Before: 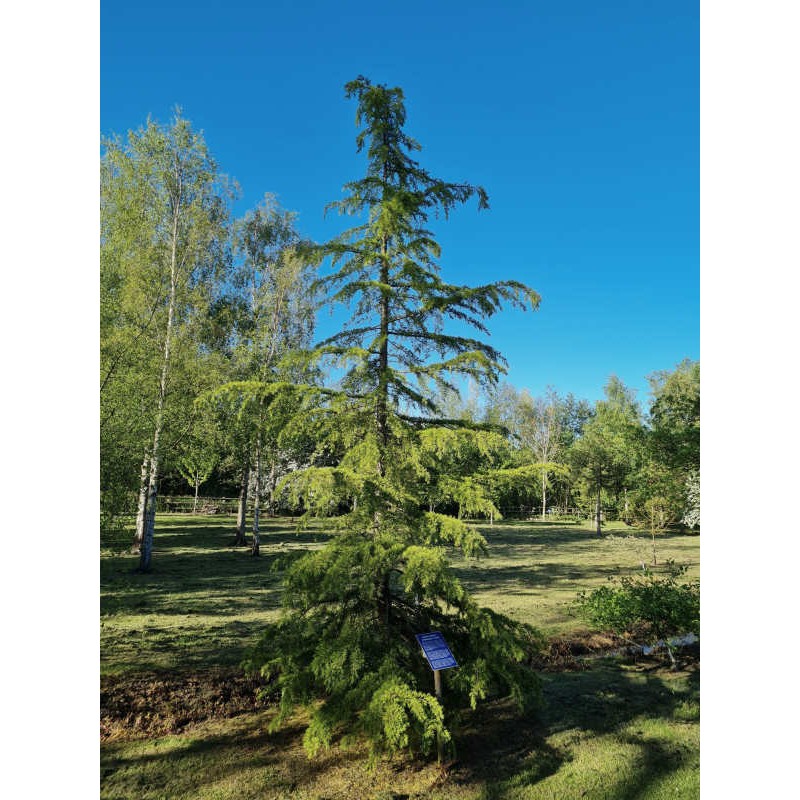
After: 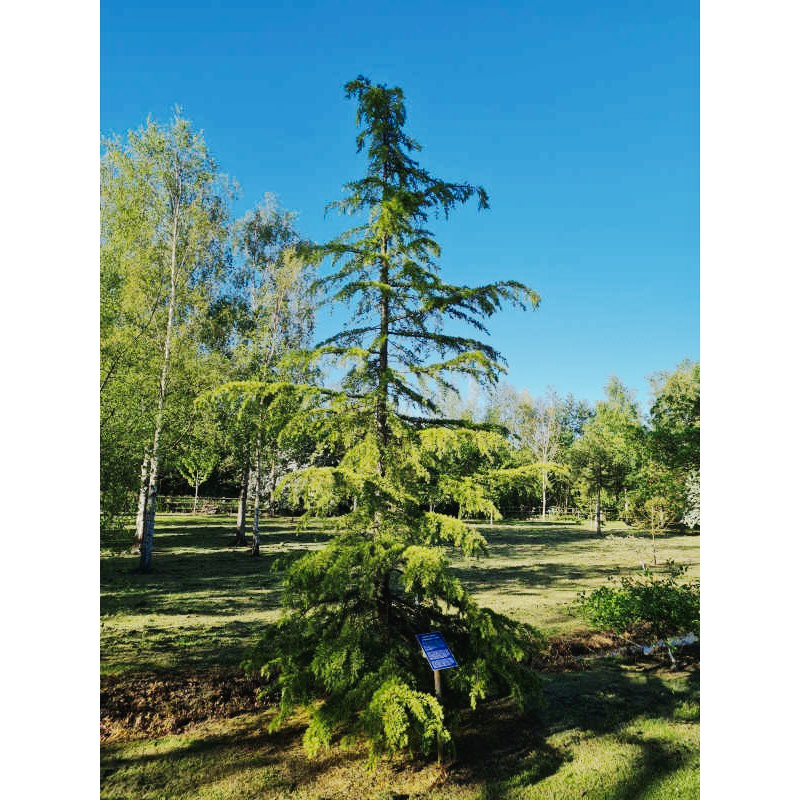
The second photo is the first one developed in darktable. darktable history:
tone equalizer: on, module defaults
tone curve: curves: ch0 [(0, 0) (0.003, 0.019) (0.011, 0.022) (0.025, 0.029) (0.044, 0.041) (0.069, 0.06) (0.1, 0.09) (0.136, 0.123) (0.177, 0.163) (0.224, 0.206) (0.277, 0.268) (0.335, 0.35) (0.399, 0.436) (0.468, 0.526) (0.543, 0.624) (0.623, 0.713) (0.709, 0.779) (0.801, 0.845) (0.898, 0.912) (1, 1)], preserve colors none
